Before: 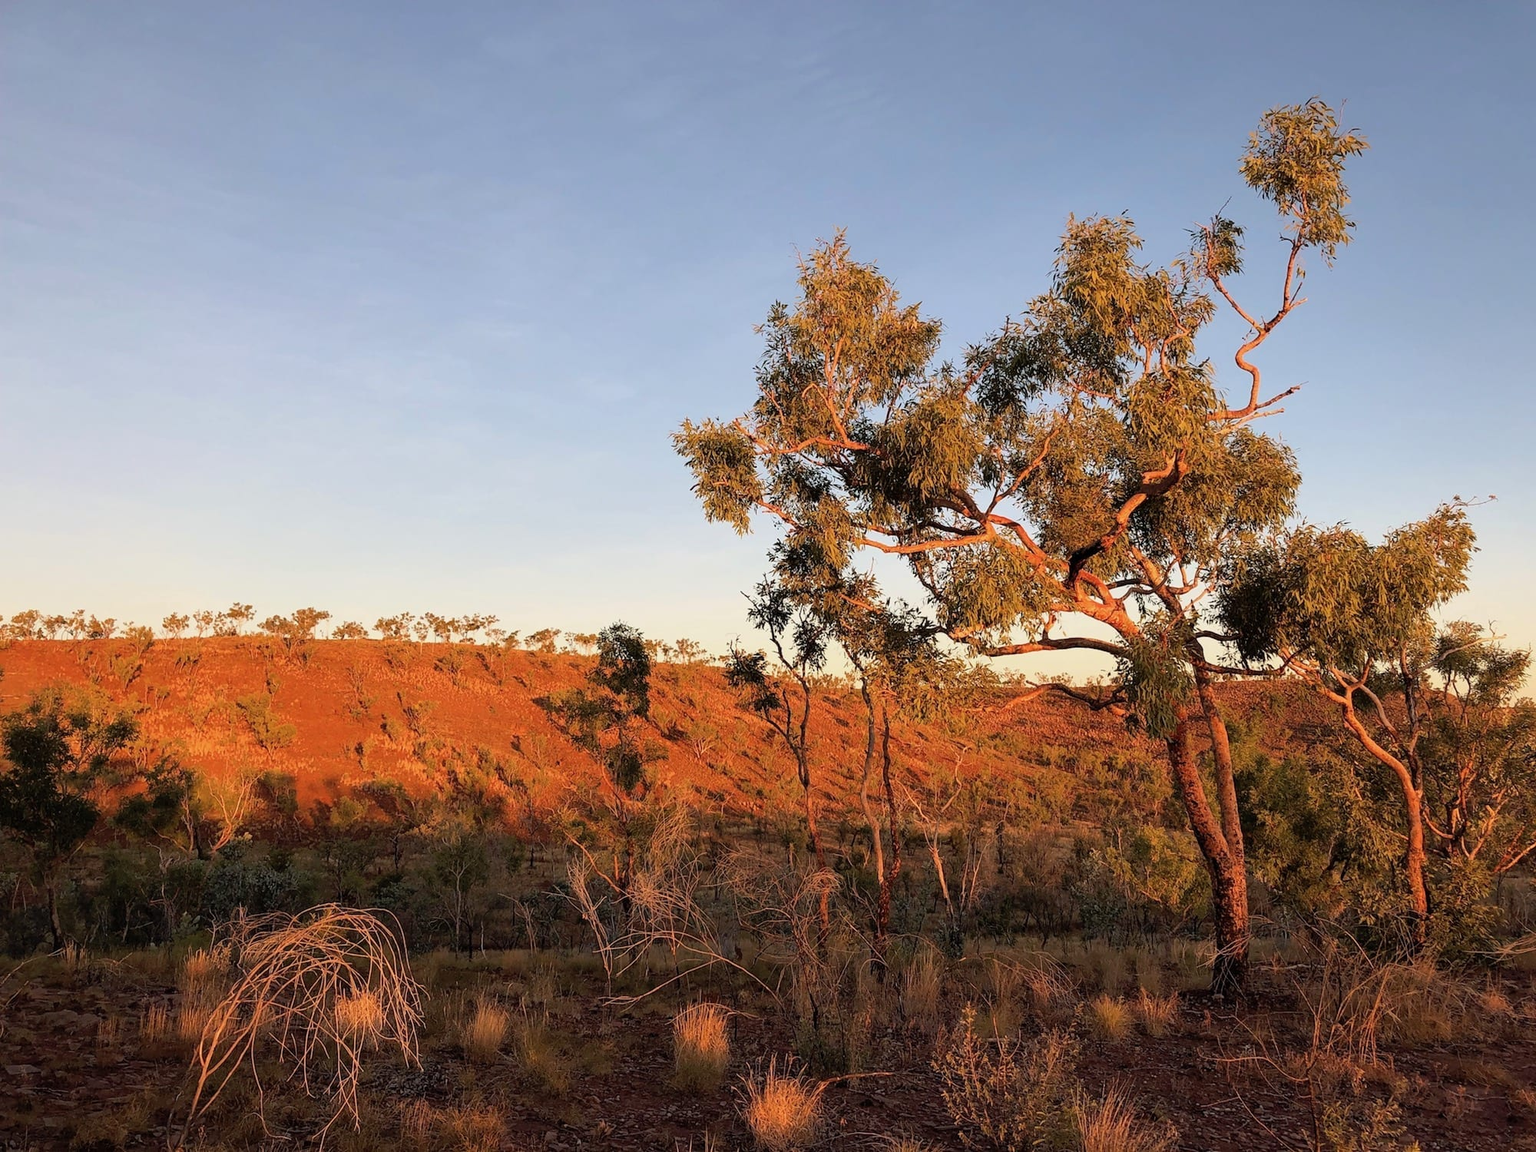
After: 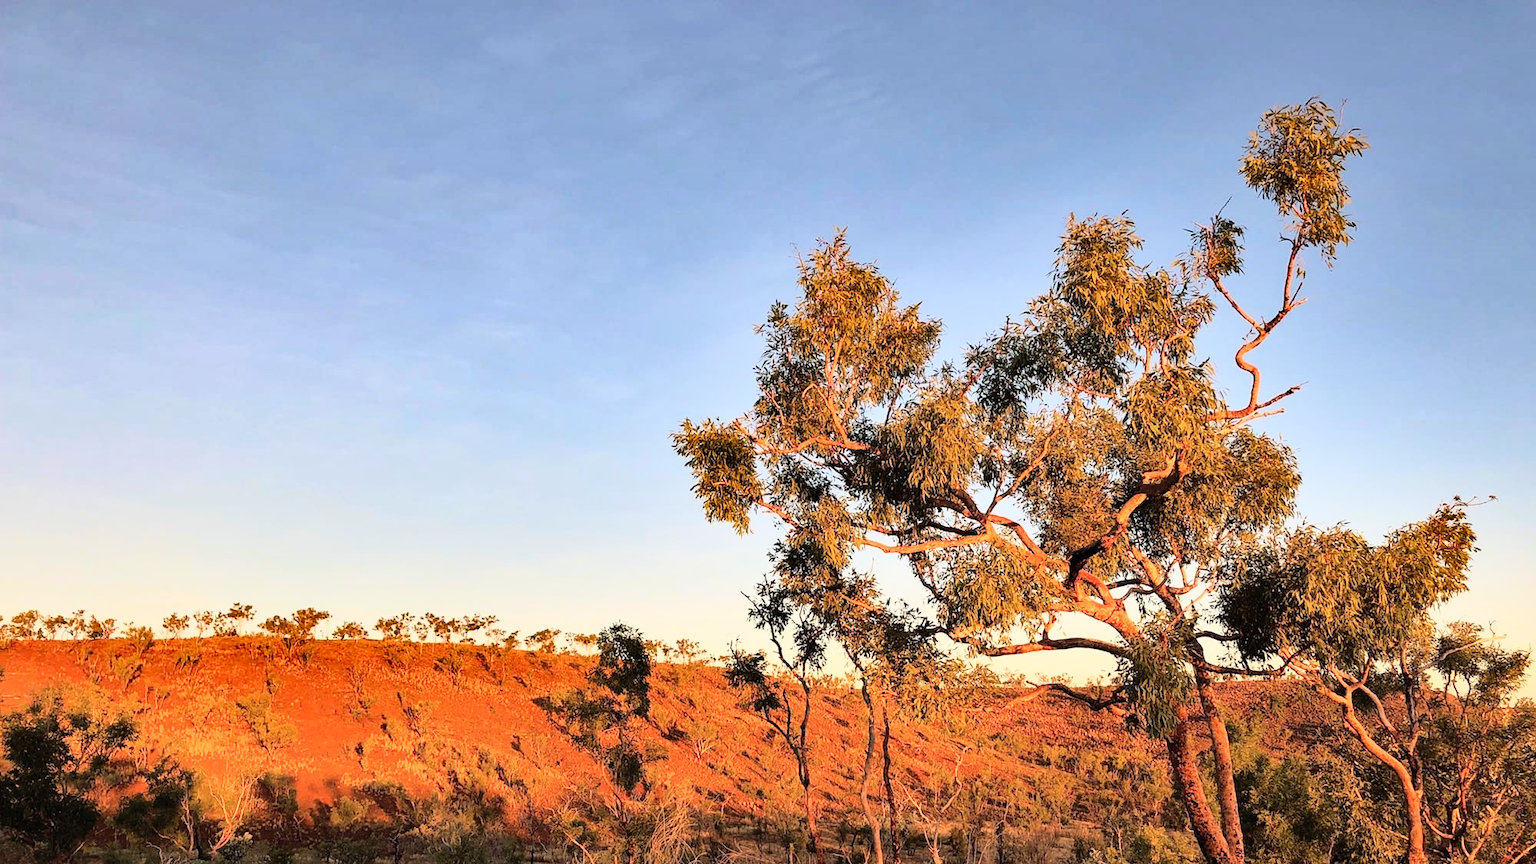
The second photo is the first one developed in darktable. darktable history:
shadows and highlights: shadows 30.73, highlights -62.55, soften with gaussian
base curve: curves: ch0 [(0, 0) (0.028, 0.03) (0.121, 0.232) (0.46, 0.748) (0.859, 0.968) (1, 1)]
crop: bottom 24.989%
